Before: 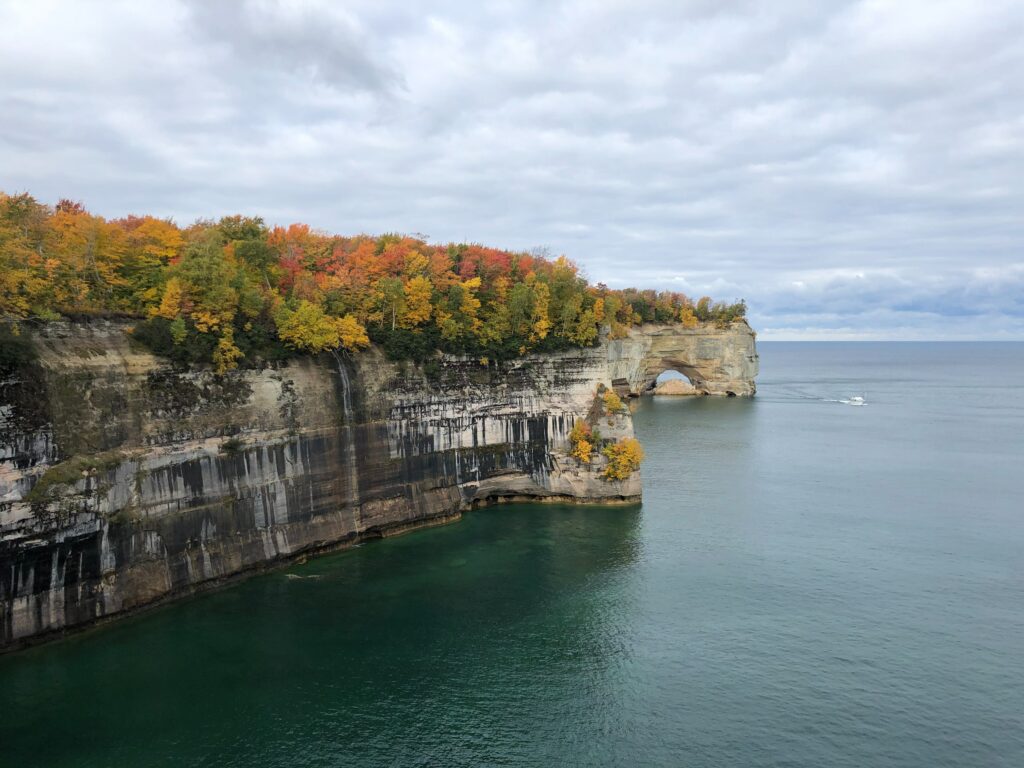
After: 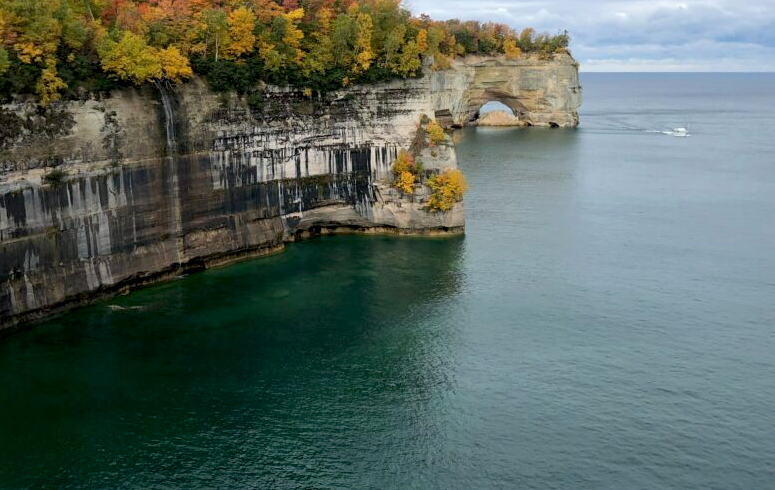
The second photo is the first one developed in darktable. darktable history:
crop and rotate: left 17.299%, top 35.115%, right 7.015%, bottom 1.024%
exposure: black level correction 0.01, exposure 0.011 EV, compensate highlight preservation false
